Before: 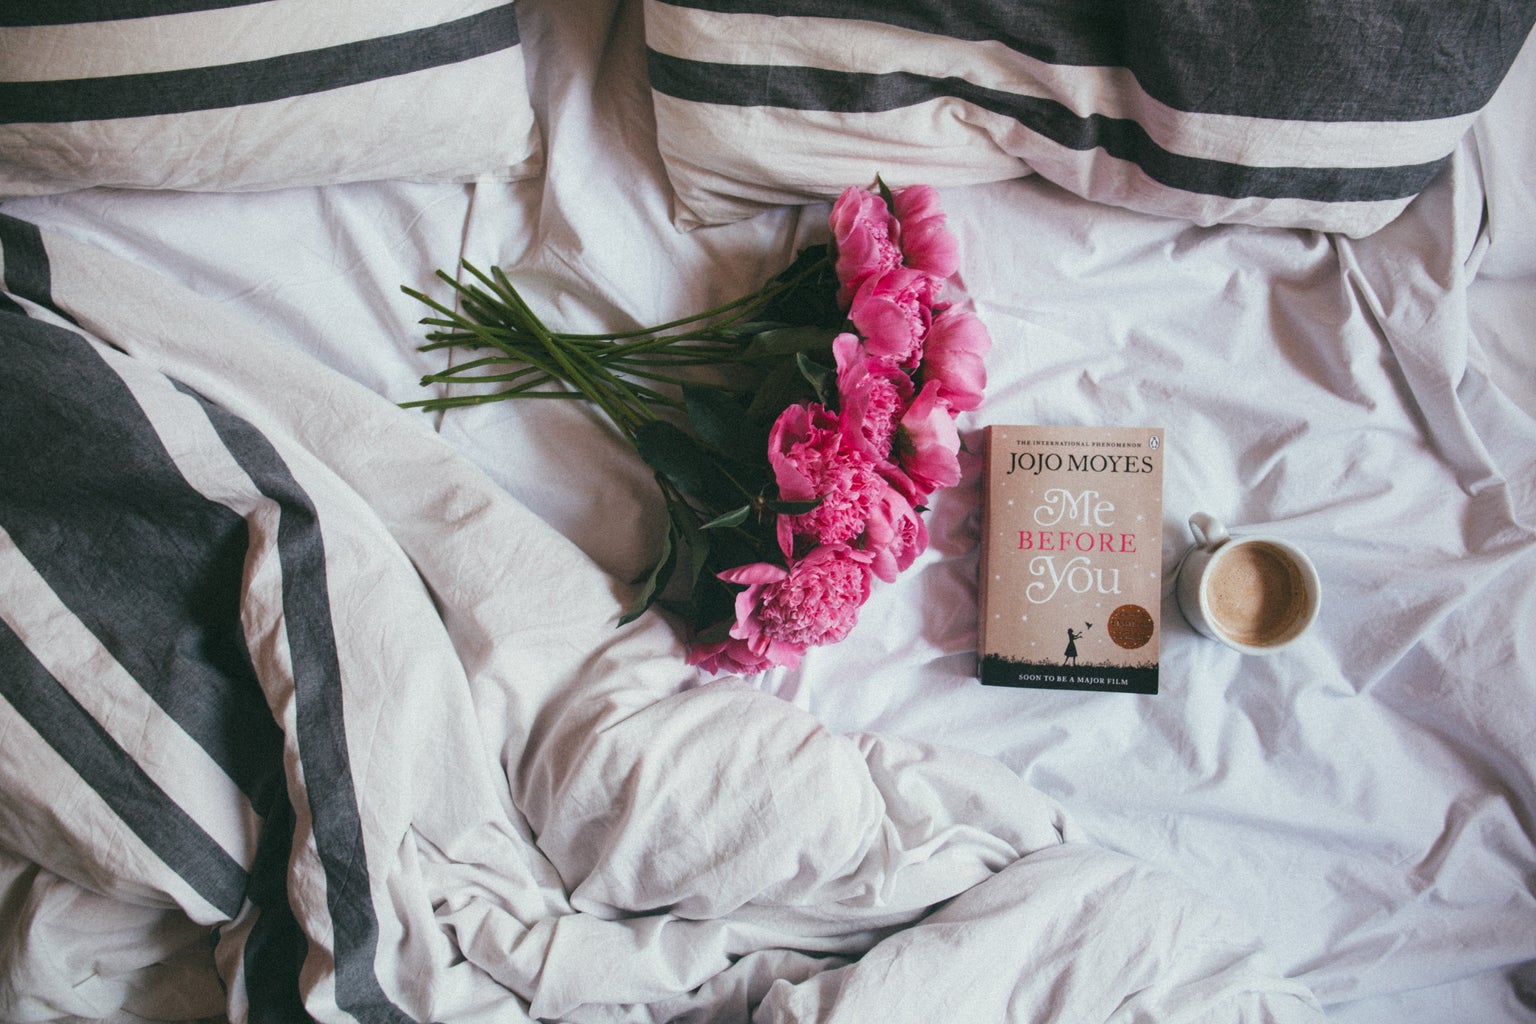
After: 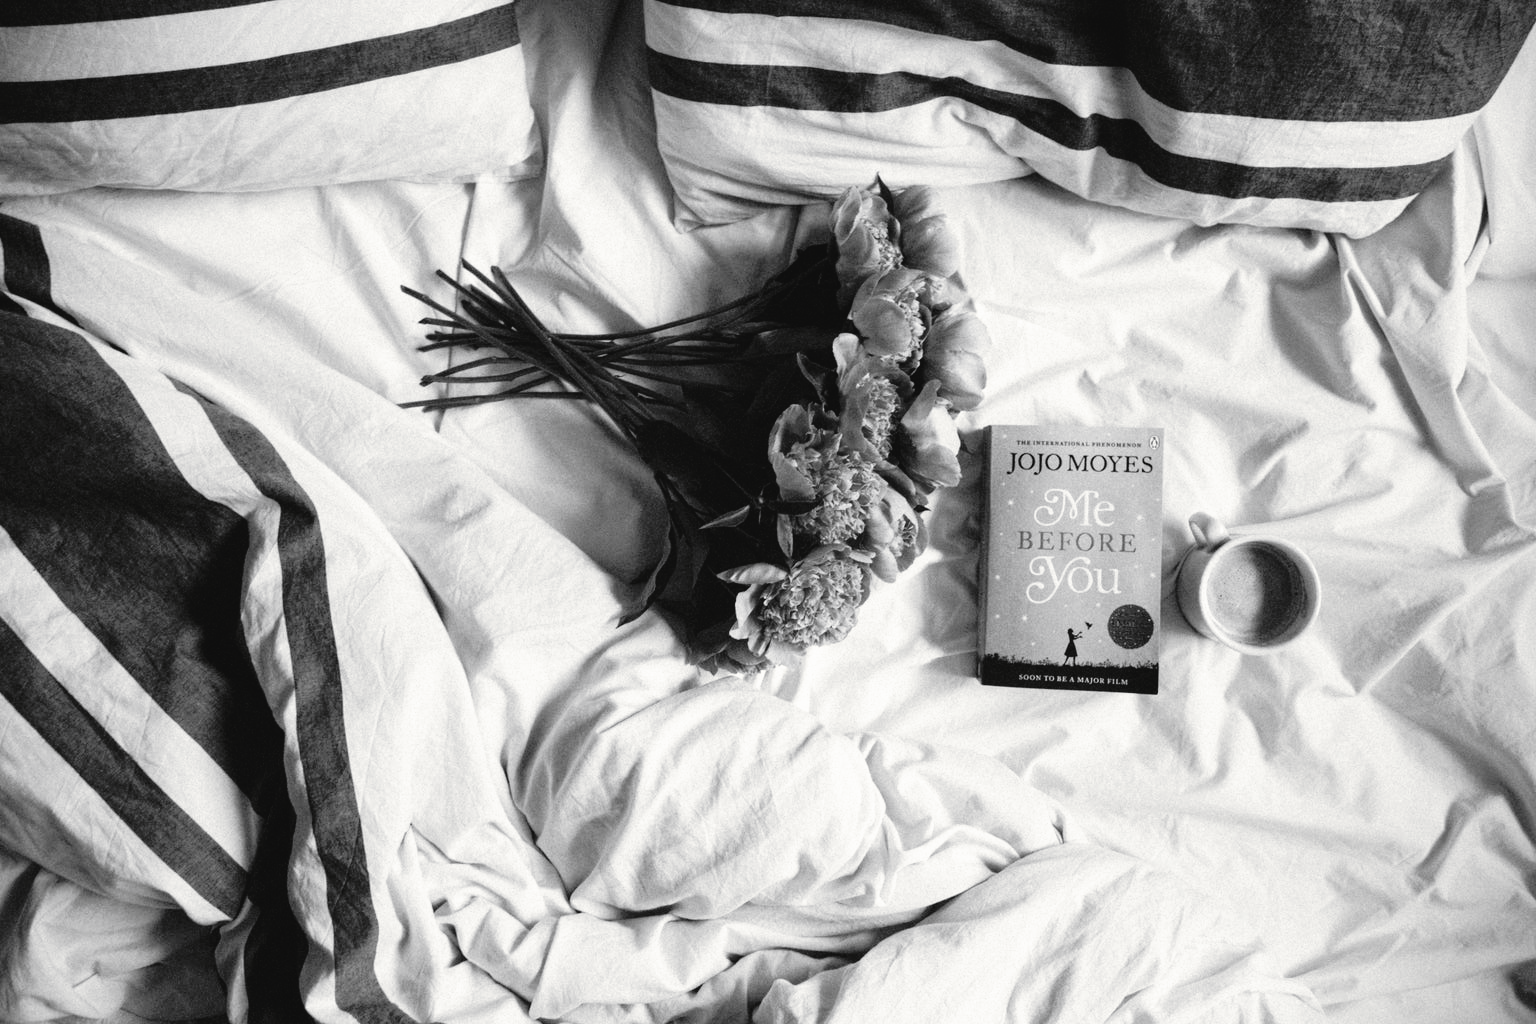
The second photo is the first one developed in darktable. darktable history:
tone curve: curves: ch0 [(0, 0) (0.003, 0.033) (0.011, 0.033) (0.025, 0.036) (0.044, 0.039) (0.069, 0.04) (0.1, 0.043) (0.136, 0.052) (0.177, 0.085) (0.224, 0.14) (0.277, 0.225) (0.335, 0.333) (0.399, 0.419) (0.468, 0.51) (0.543, 0.603) (0.623, 0.713) (0.709, 0.808) (0.801, 0.901) (0.898, 0.98) (1, 1)], preserve colors none
color look up table: target L [95.84, 87.05, 80.24, 73.19, 51.49, 47.64, 49.24, 39.07, 30.16, 23.82, 1.645, 200, 83.48, 78.43, 72.94, 60.94, 48.04, 43.19, 37.82, 38.52, 36.57, 19.87, 16.59, 93.05, 79.88, 74.42, 76.98, 84.56, 67, 60.68, 82.41, 60.68, 47.24, 70.73, 44.54, 32.89, 31.46, 22.62, 34.88, 11.26, 19.24, 3.967, 84.91, 80.24, 67.37, 62.08, 56.83, 53.98, 35.16], target a [-0.099, 0, 0, 0.001, 0.001, 0, 0, 0, 0.001, 0.001, -0.153, 0 ×4, 0.001, 0, 0, 0, 0.001, 0.001, 0.001, 0, -0.292, 0 ×5, 0.001, -0.002, 0.001 ×6, 0, 0.001, 0, 0.001, -0.248, 0 ×4, 0.001, 0.001, 0.001], target b [1.226, 0.002, 0.002, -0.005, -0.004, 0.001, 0.001, -0.004, -0.005, -0.004, 1.891, 0, 0.002, 0.002, 0.002, -0.004, 0.001, 0, 0, -0.004, -0.004, -0.004, -0.003, 3.658, 0.002 ×5, -0.004, 0.025, -0.004 ×5, -0.005, -0.002, -0.004, 0.002, -0.004, 3.06, 0.002 ×4, -0.004, -0.003, -0.004], num patches 49
